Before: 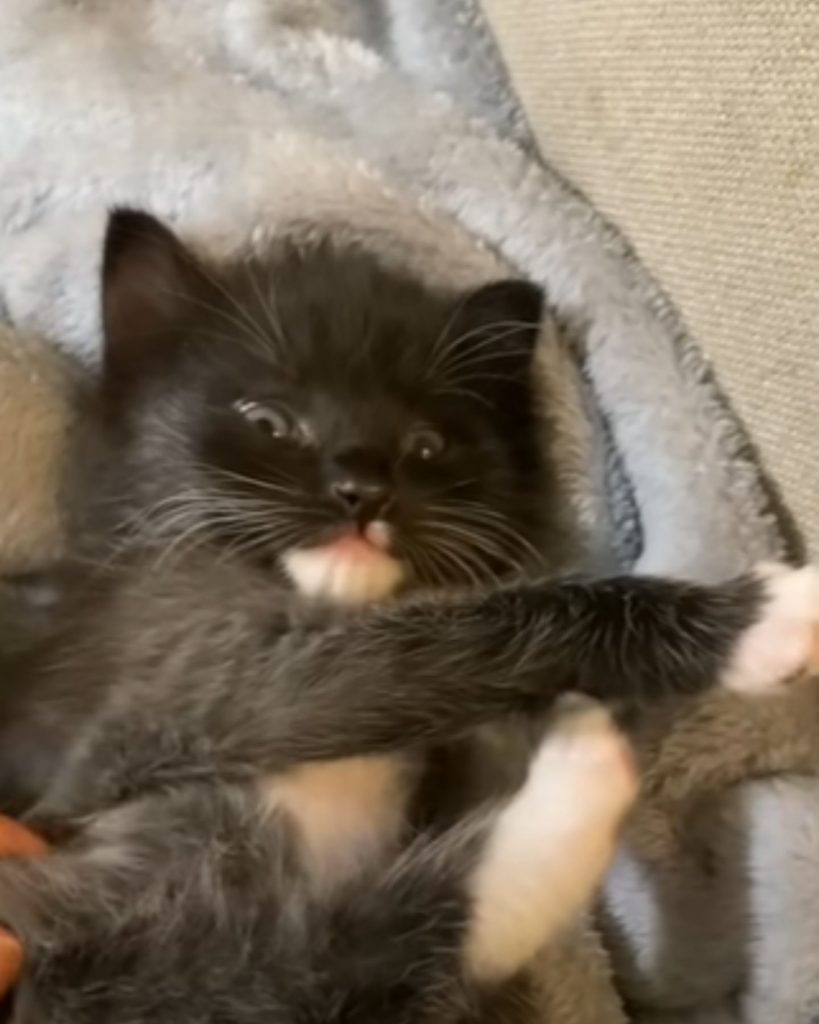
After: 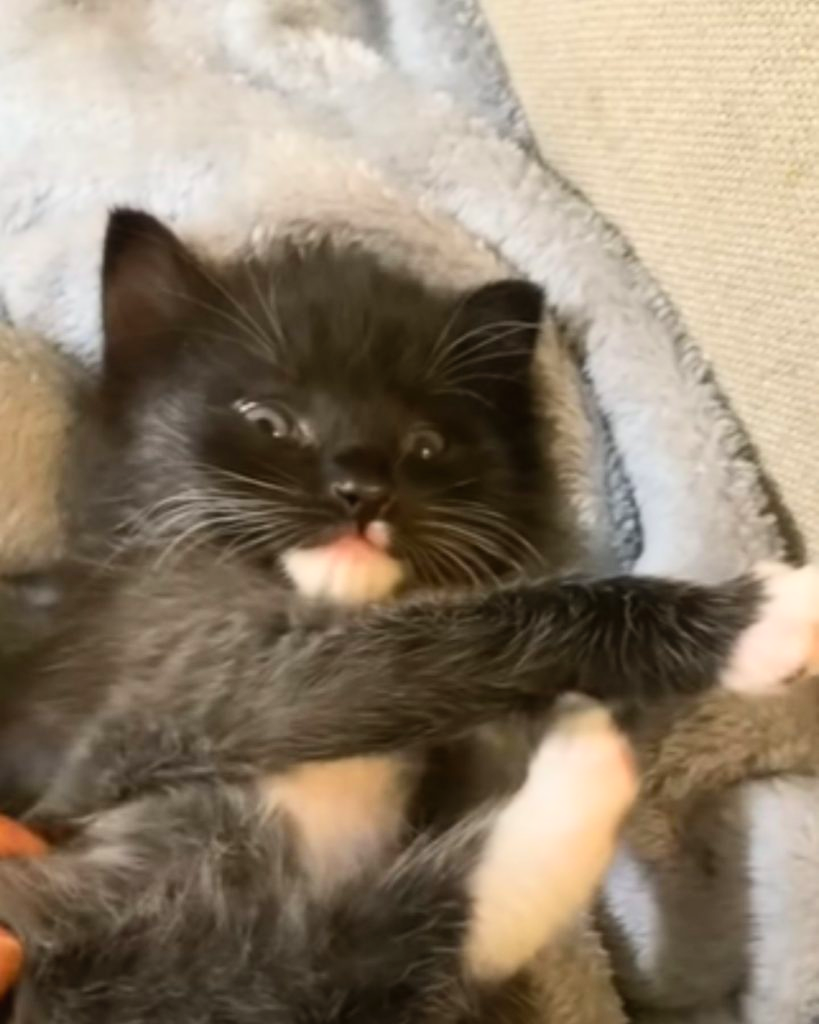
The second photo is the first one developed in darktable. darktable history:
contrast brightness saturation: contrast 0.205, brightness 0.168, saturation 0.219
